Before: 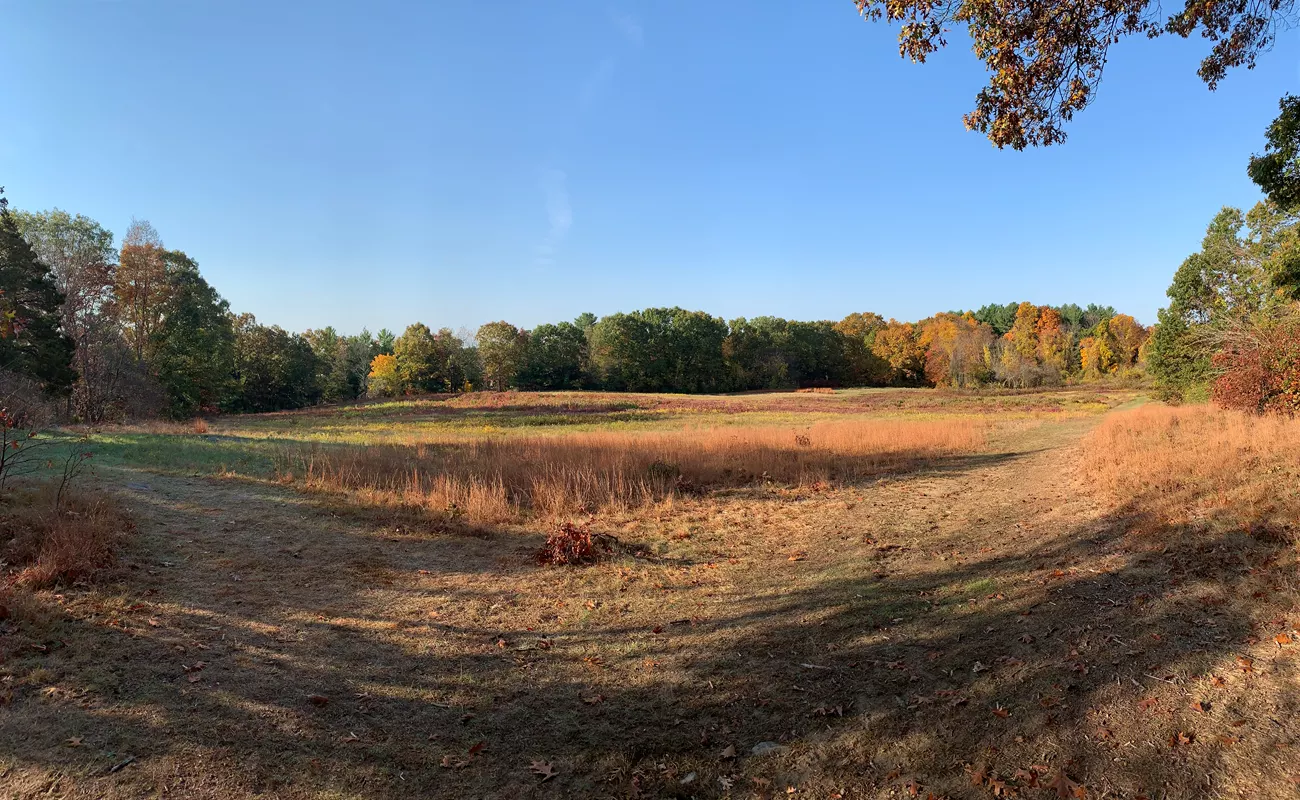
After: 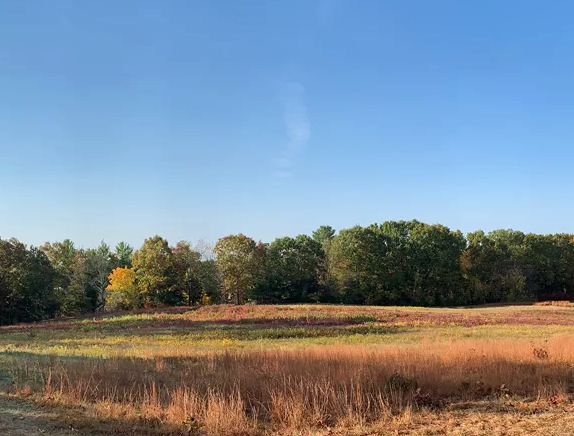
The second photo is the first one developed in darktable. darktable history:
crop: left 20.189%, top 10.914%, right 35.643%, bottom 34.48%
shadows and highlights: shadows 58.52, highlights -60.15, soften with gaussian
